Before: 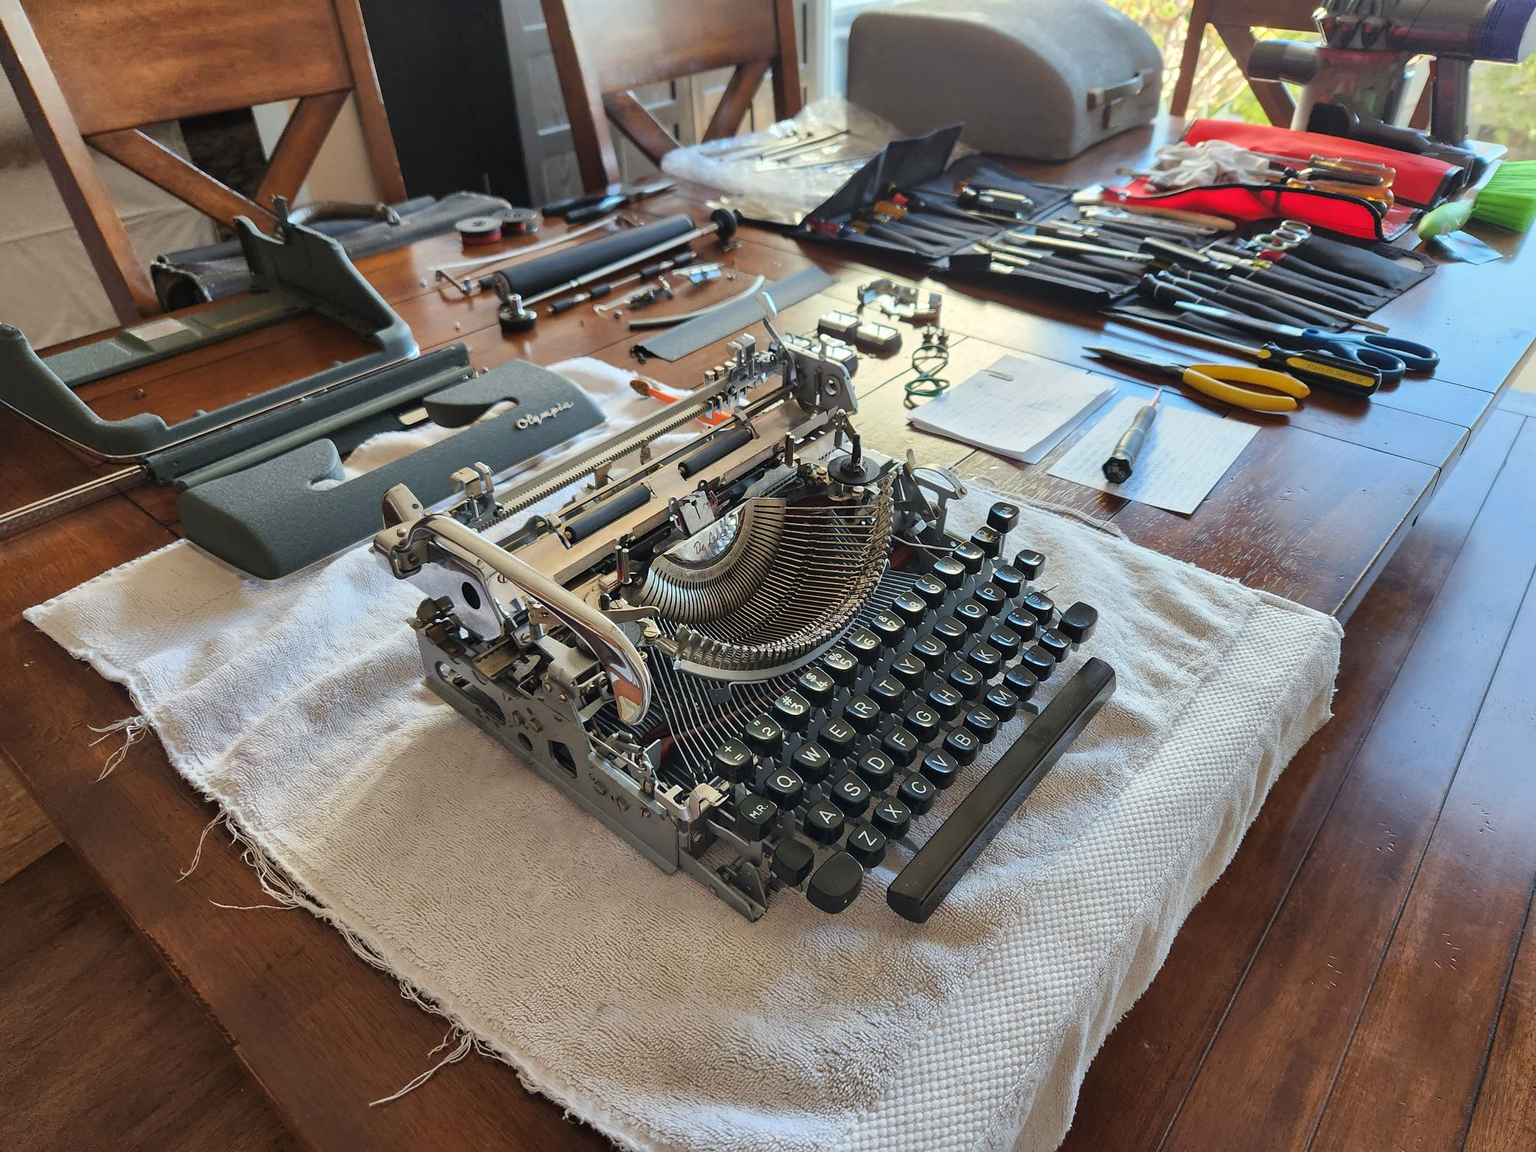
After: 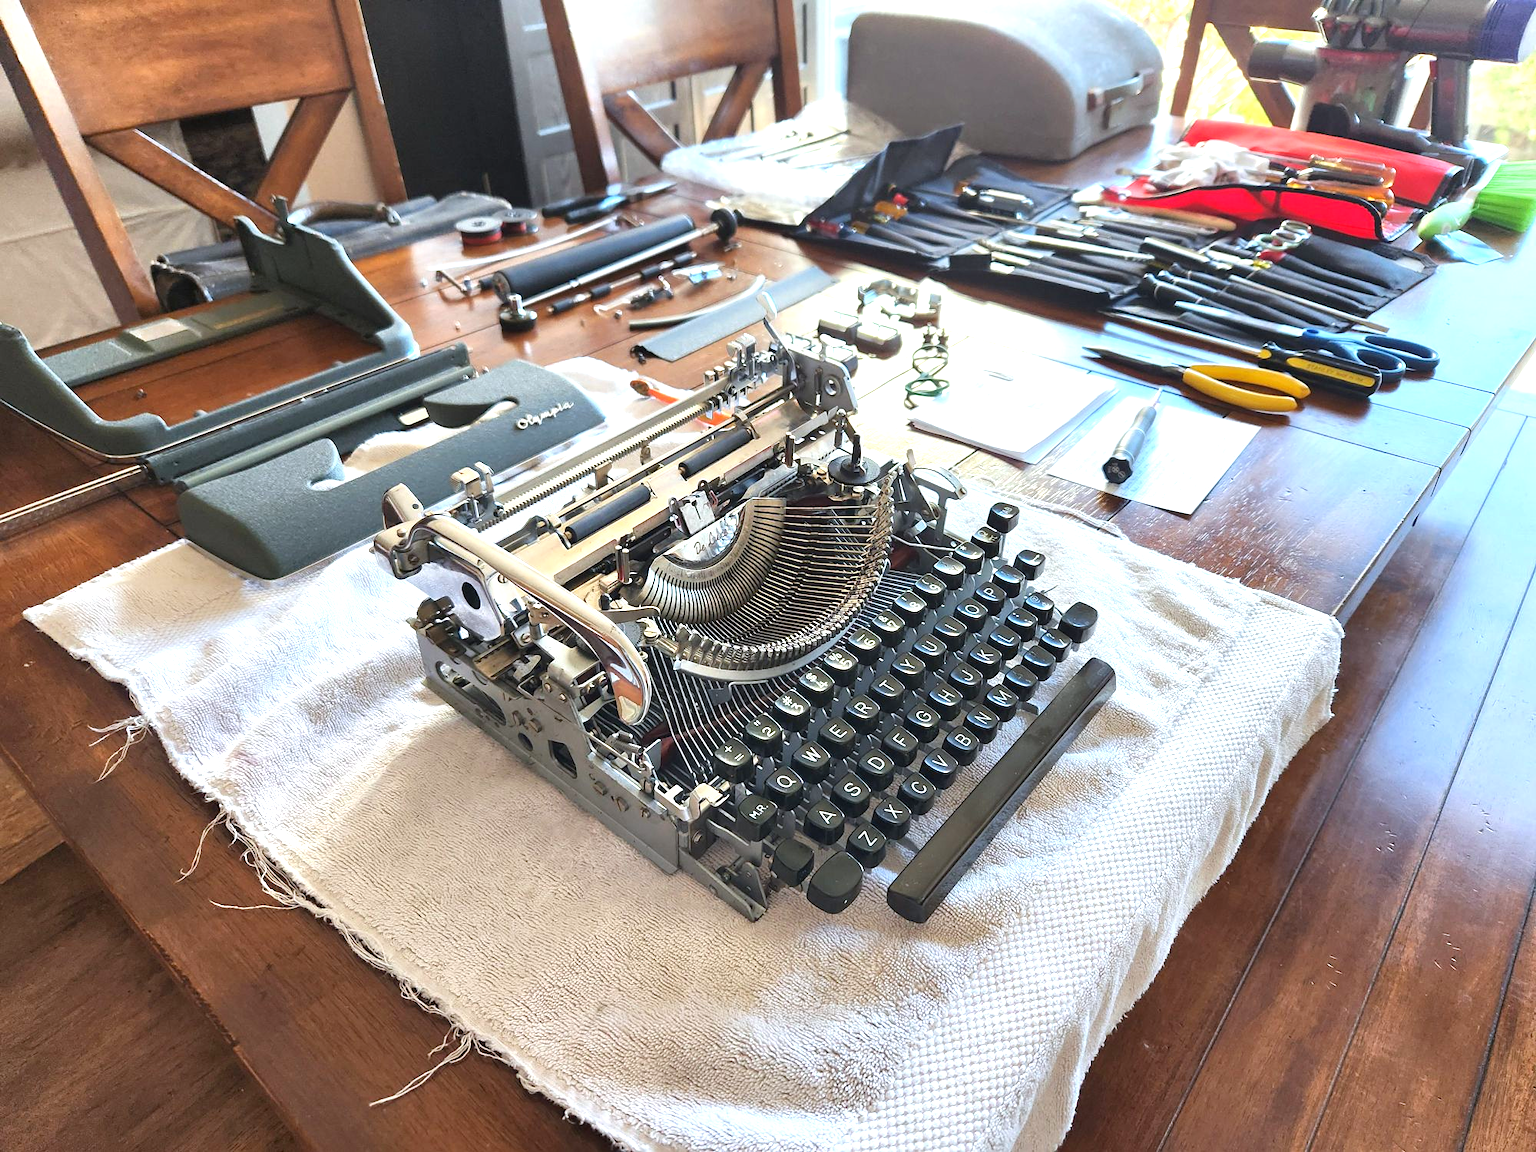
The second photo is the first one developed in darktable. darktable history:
exposure: exposure 1 EV, compensate highlight preservation false
white balance: red 0.983, blue 1.036
